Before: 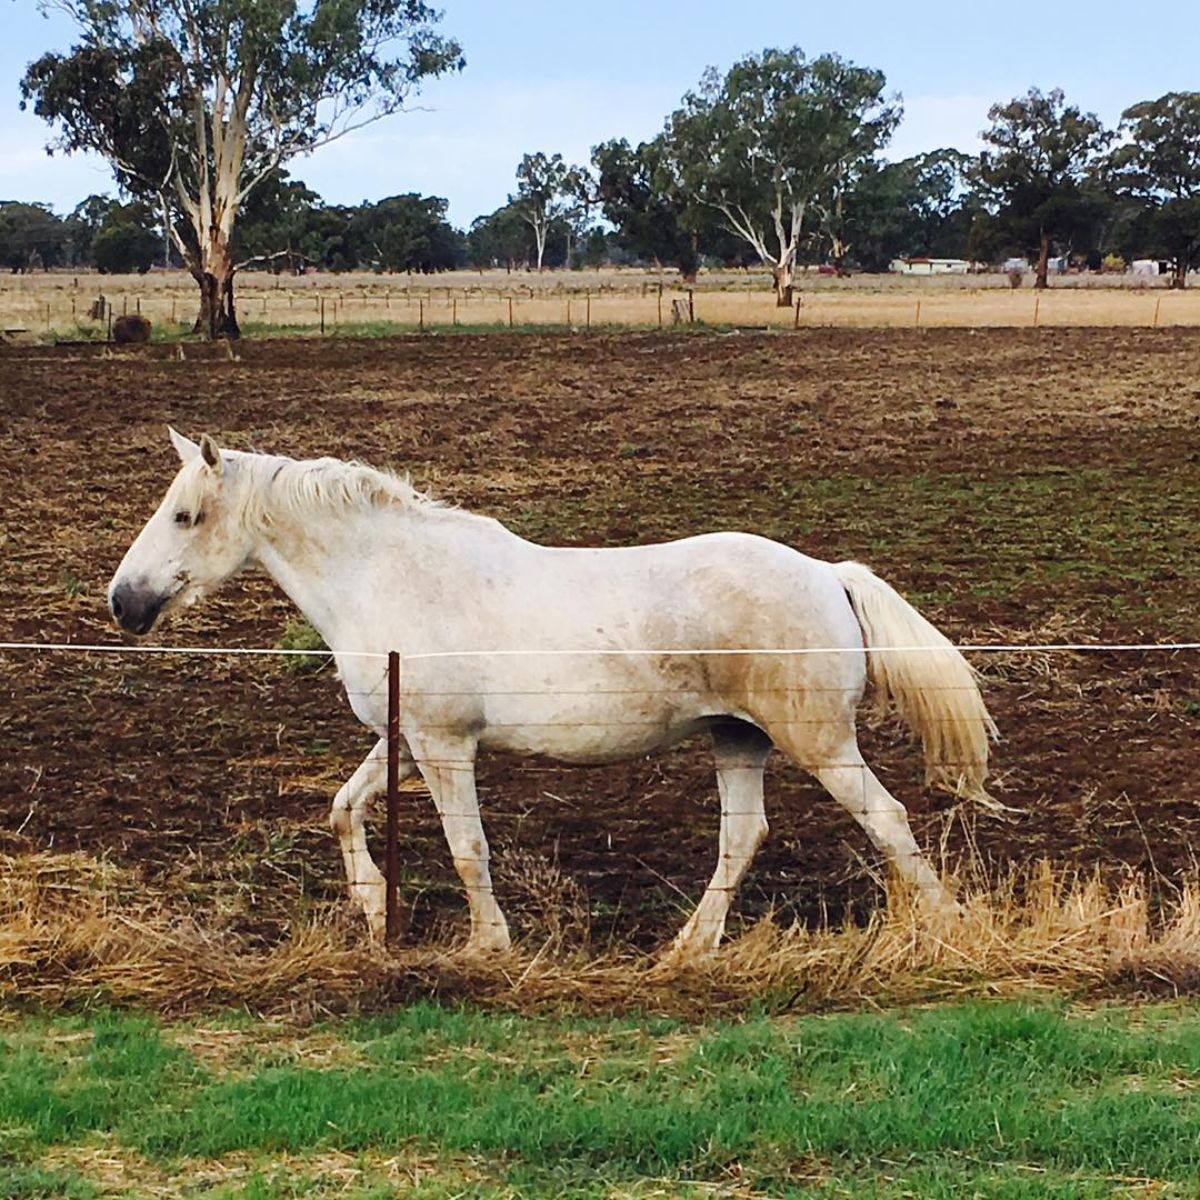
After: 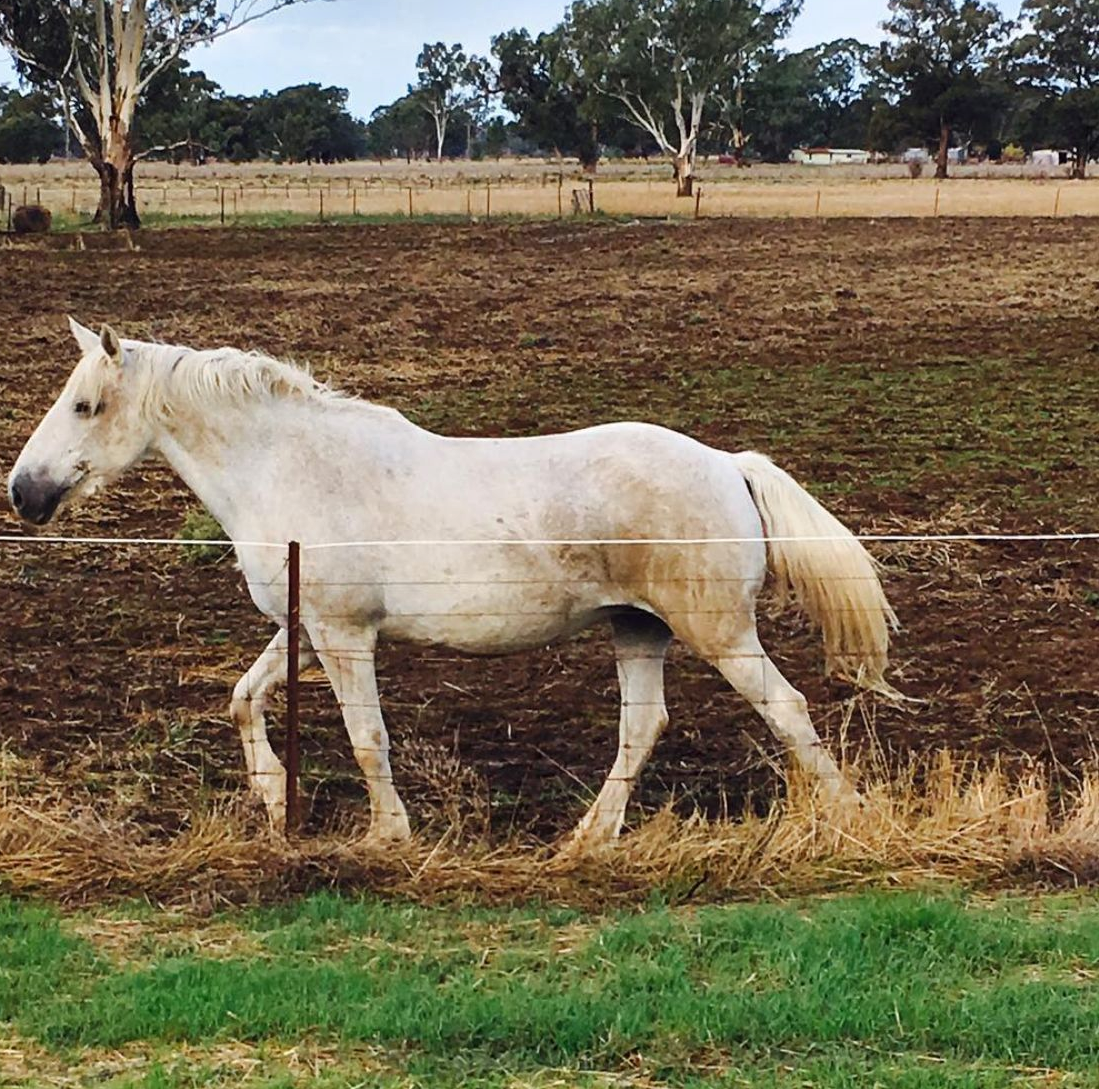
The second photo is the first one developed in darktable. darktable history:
crop and rotate: left 8.412%, top 9.183%
shadows and highlights: shadows 21.04, highlights -80.94, soften with gaussian
